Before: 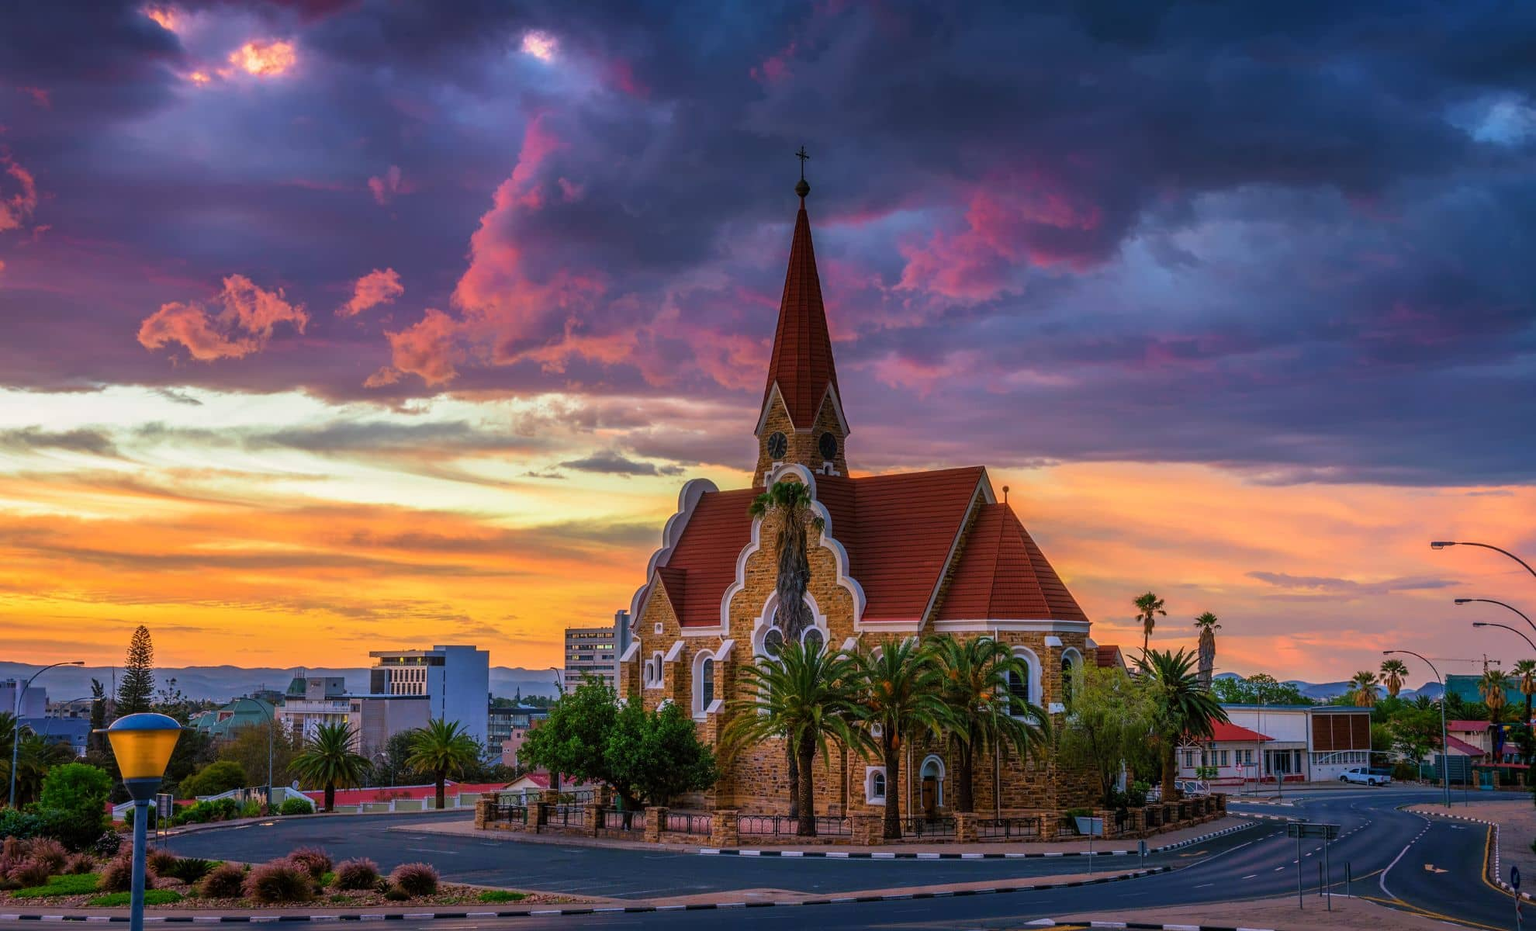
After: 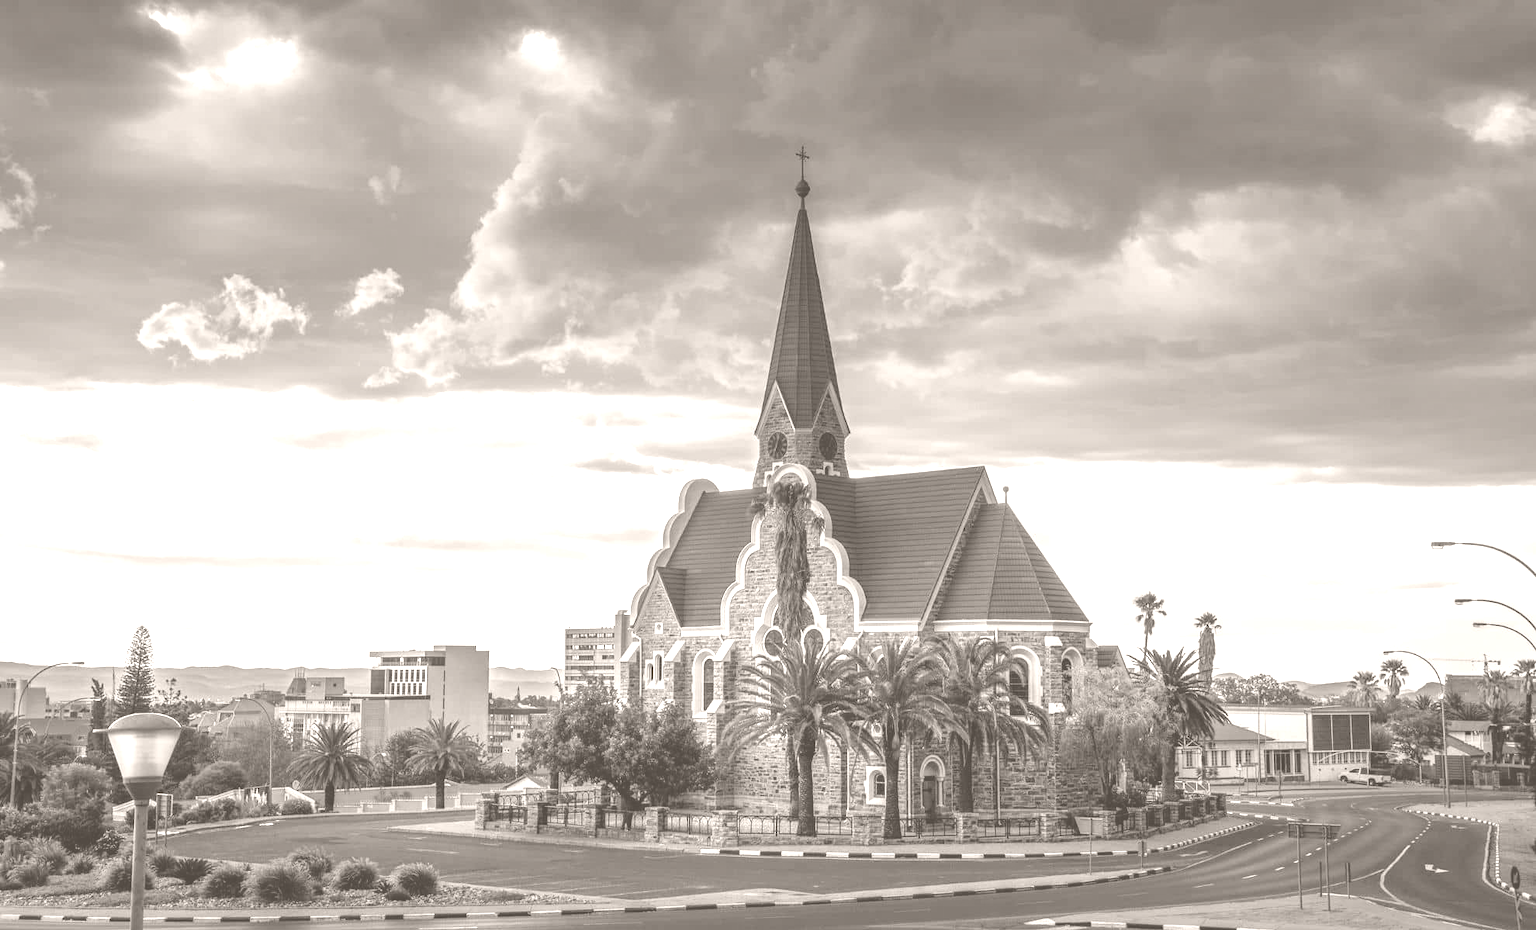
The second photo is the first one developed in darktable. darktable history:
colorize: hue 34.49°, saturation 35.33%, source mix 100%, lightness 55%, version 1
exposure: exposure 0.661 EV, compensate highlight preservation false
